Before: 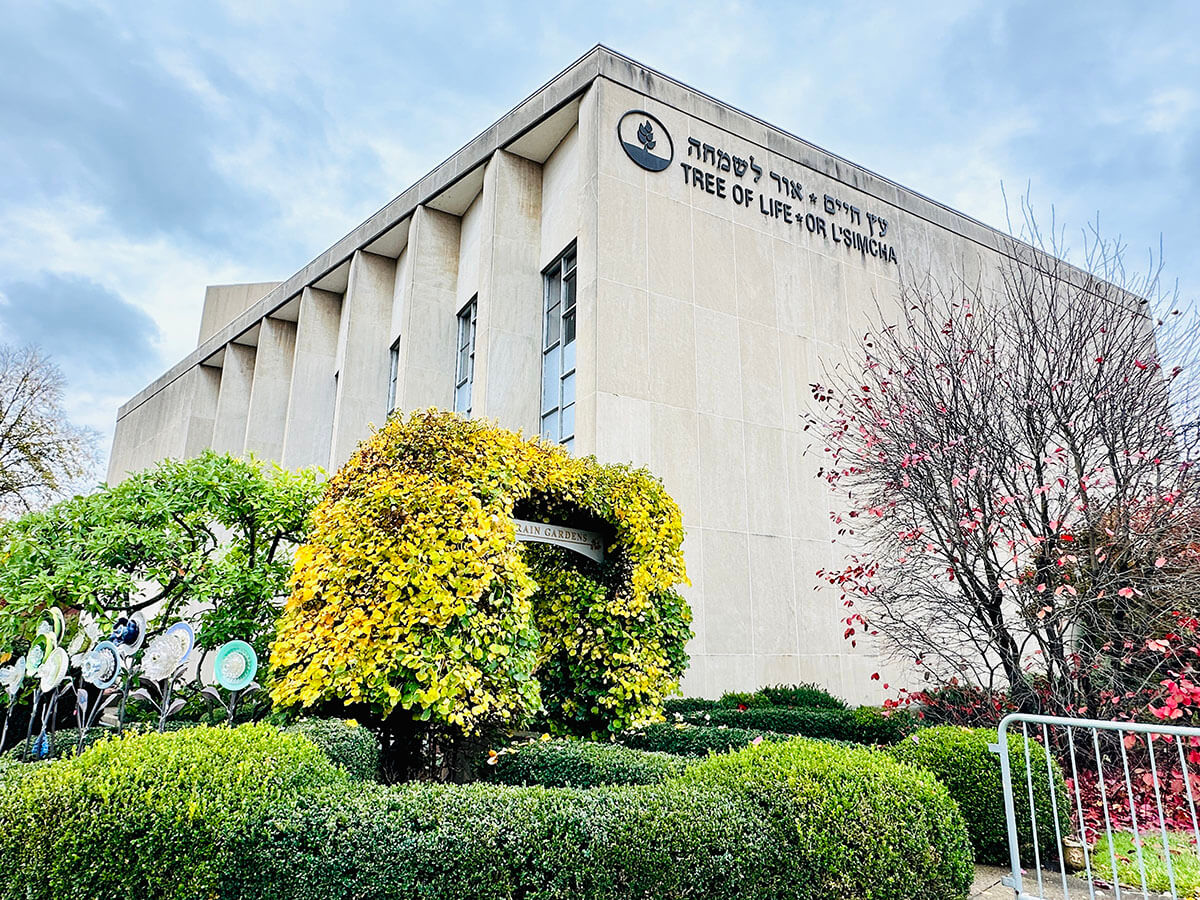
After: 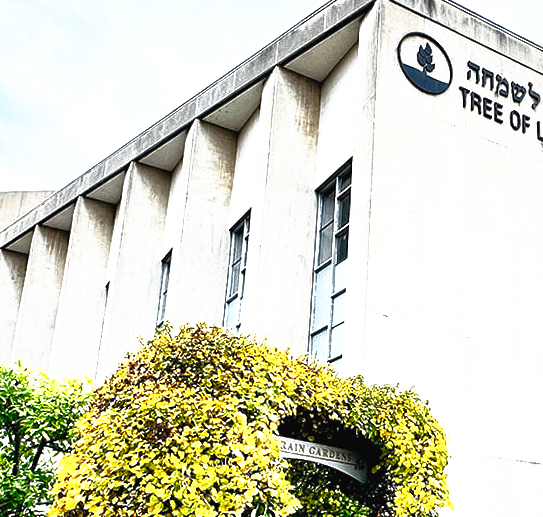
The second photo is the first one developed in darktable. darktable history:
rotate and perspective: rotation 2.17°, automatic cropping off
exposure: black level correction 0, exposure 0.5 EV, compensate highlight preservation false
base curve: curves: ch0 [(0, 0) (0.564, 0.291) (0.802, 0.731) (1, 1)]
crop: left 20.248%, top 10.86%, right 35.675%, bottom 34.321%
tone curve: curves: ch0 [(0, 0) (0.003, 0.025) (0.011, 0.025) (0.025, 0.029) (0.044, 0.035) (0.069, 0.053) (0.1, 0.083) (0.136, 0.118) (0.177, 0.163) (0.224, 0.22) (0.277, 0.295) (0.335, 0.371) (0.399, 0.444) (0.468, 0.524) (0.543, 0.618) (0.623, 0.702) (0.709, 0.79) (0.801, 0.89) (0.898, 0.973) (1, 1)], preserve colors none
